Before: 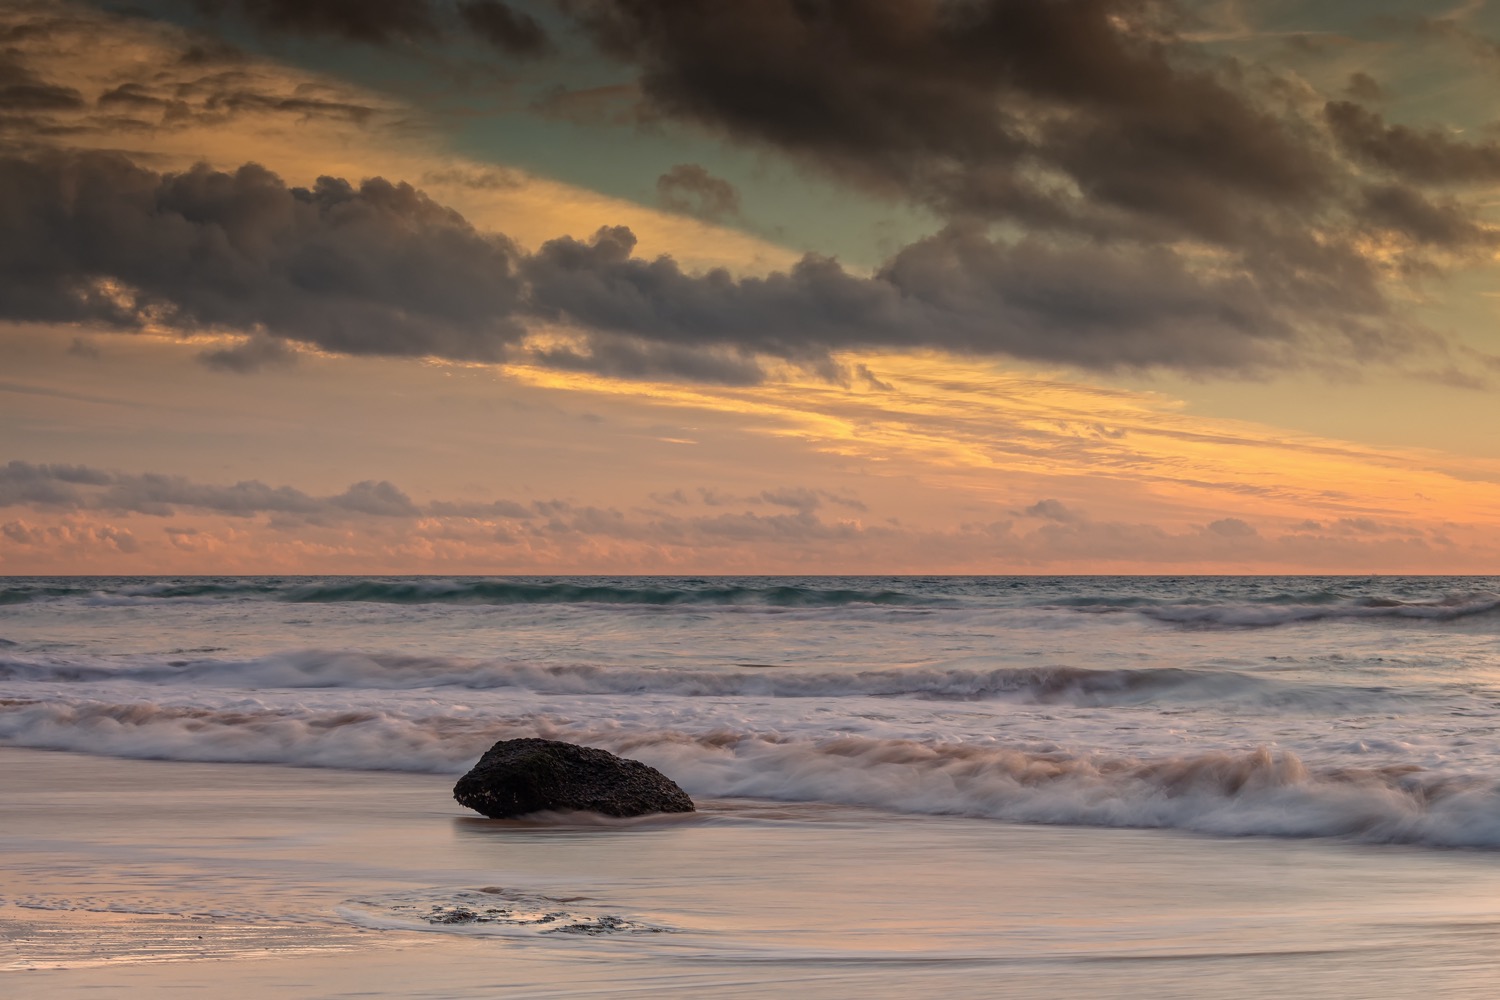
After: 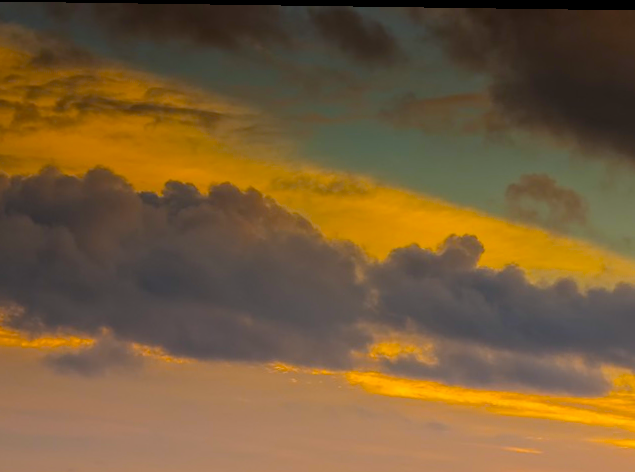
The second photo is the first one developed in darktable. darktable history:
rotate and perspective: rotation 0.8°, automatic cropping off
color balance: input saturation 134.34%, contrast -10.04%, contrast fulcrum 19.67%, output saturation 133.51%
white balance: red 0.983, blue 1.036
crop and rotate: left 10.817%, top 0.062%, right 47.194%, bottom 53.626%
